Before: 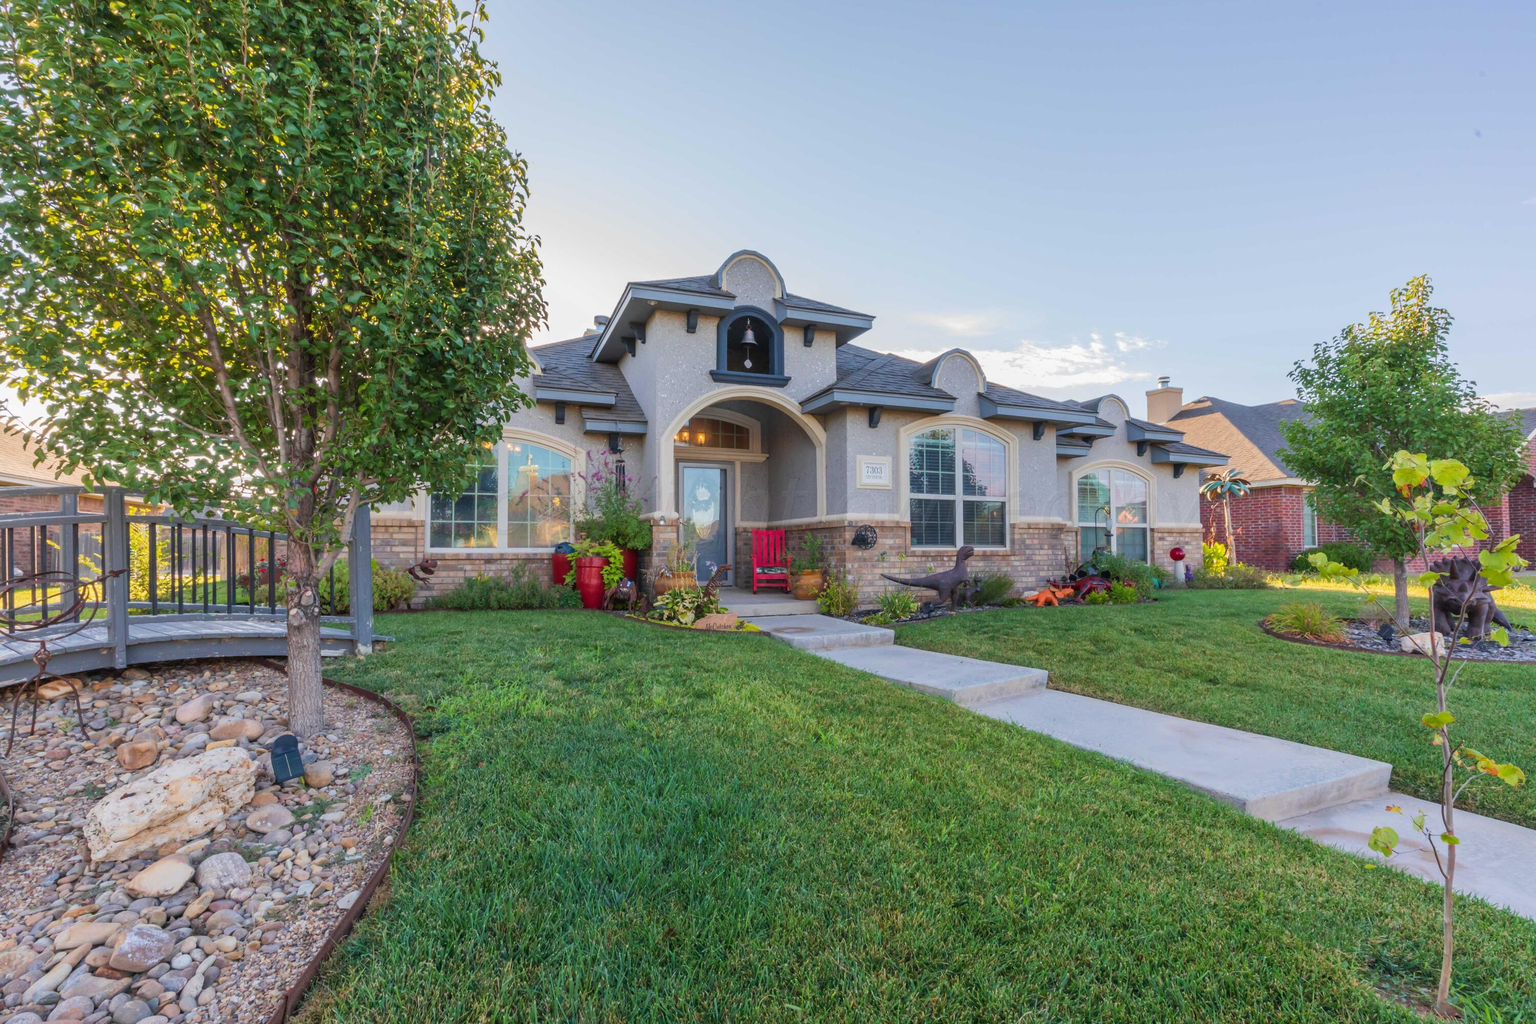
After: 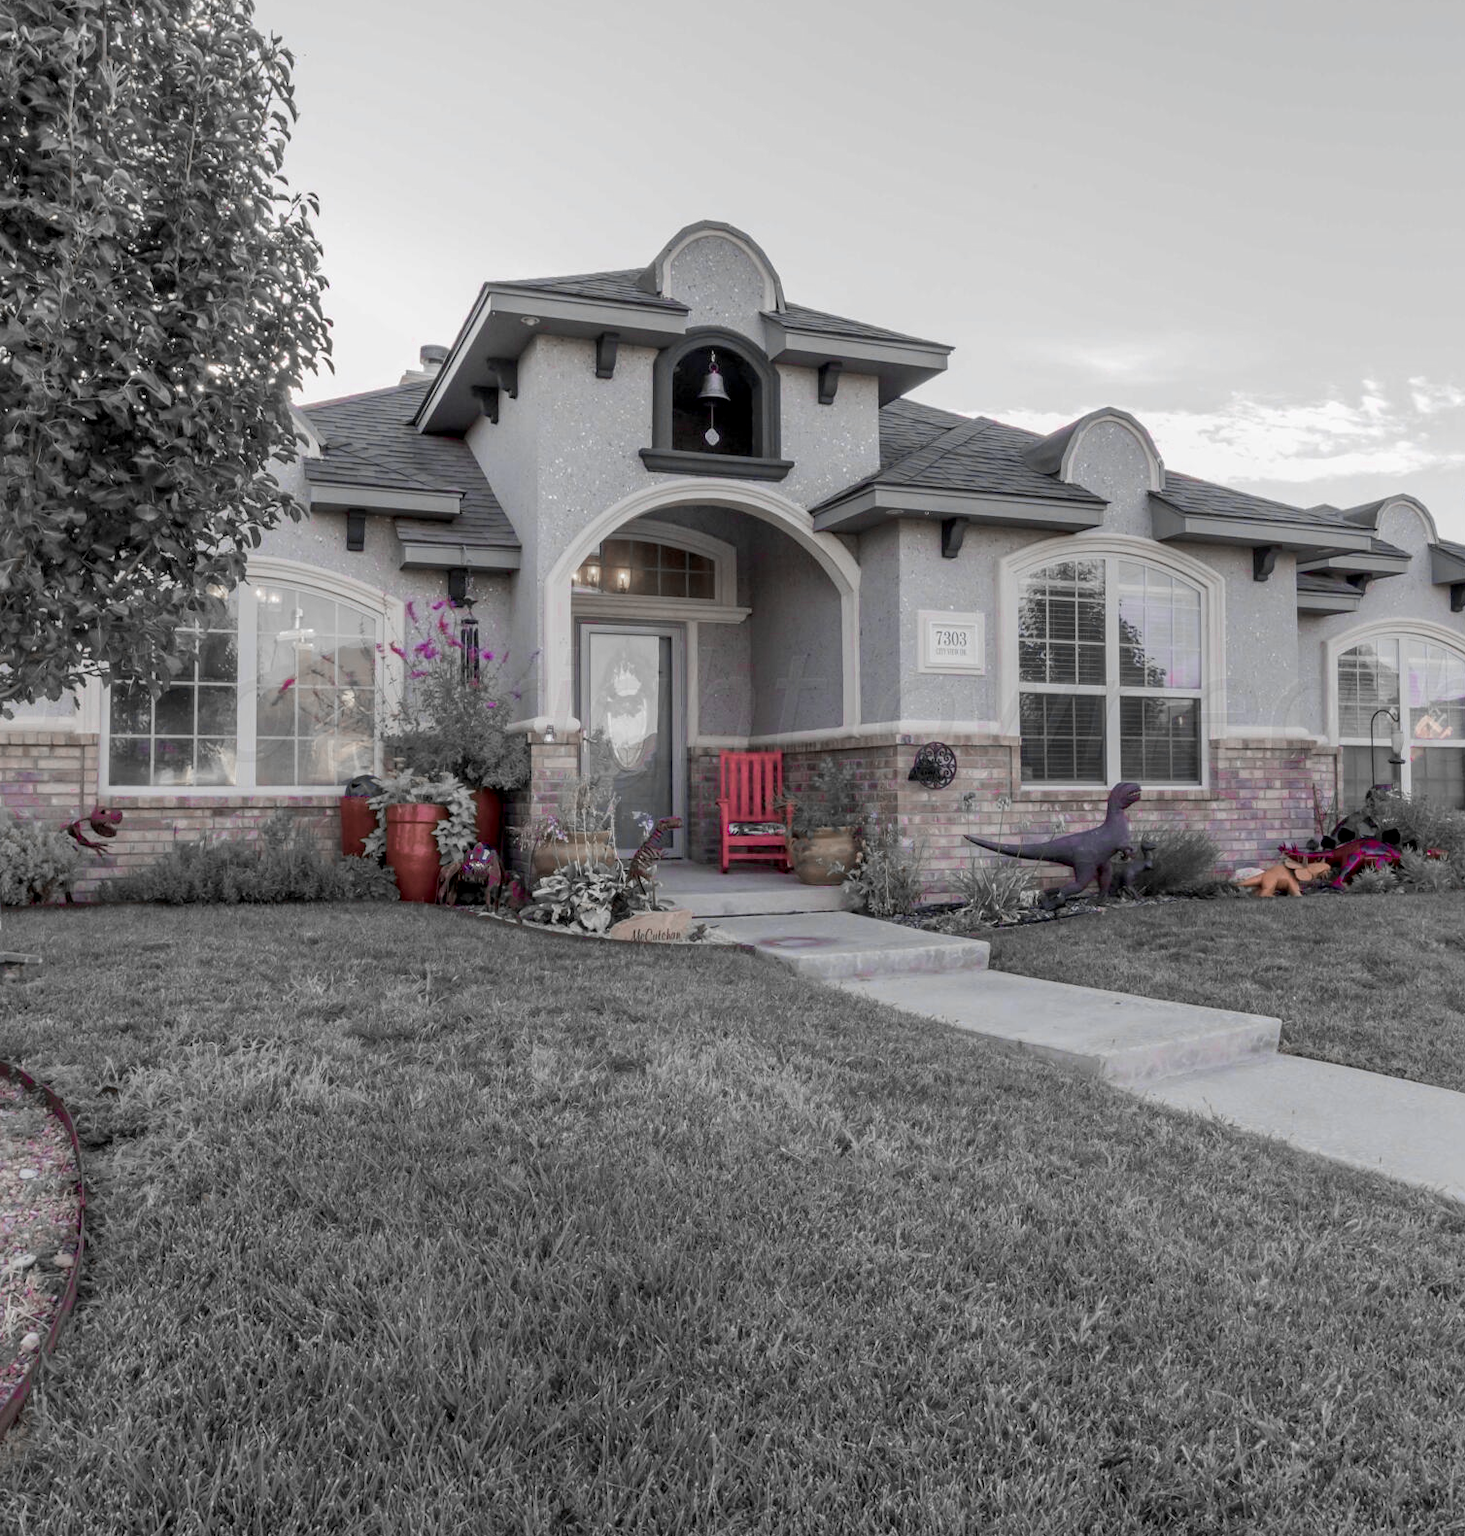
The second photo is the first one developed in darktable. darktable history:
crop and rotate: angle 0.02°, left 24.269%, top 13.078%, right 25.407%, bottom 7.803%
exposure: black level correction 0.009, compensate exposure bias true, compensate highlight preservation false
color zones: curves: ch0 [(0, 0.278) (0.143, 0.5) (0.286, 0.5) (0.429, 0.5) (0.571, 0.5) (0.714, 0.5) (0.857, 0.5) (1, 0.5)]; ch1 [(0, 1) (0.143, 0.165) (0.286, 0) (0.429, 0) (0.571, 0) (0.714, 0) (0.857, 0.5) (1, 0.5)]; ch2 [(0, 0.508) (0.143, 0.5) (0.286, 0.5) (0.429, 0.5) (0.571, 0.5) (0.714, 0.5) (0.857, 0.5) (1, 0.5)]
